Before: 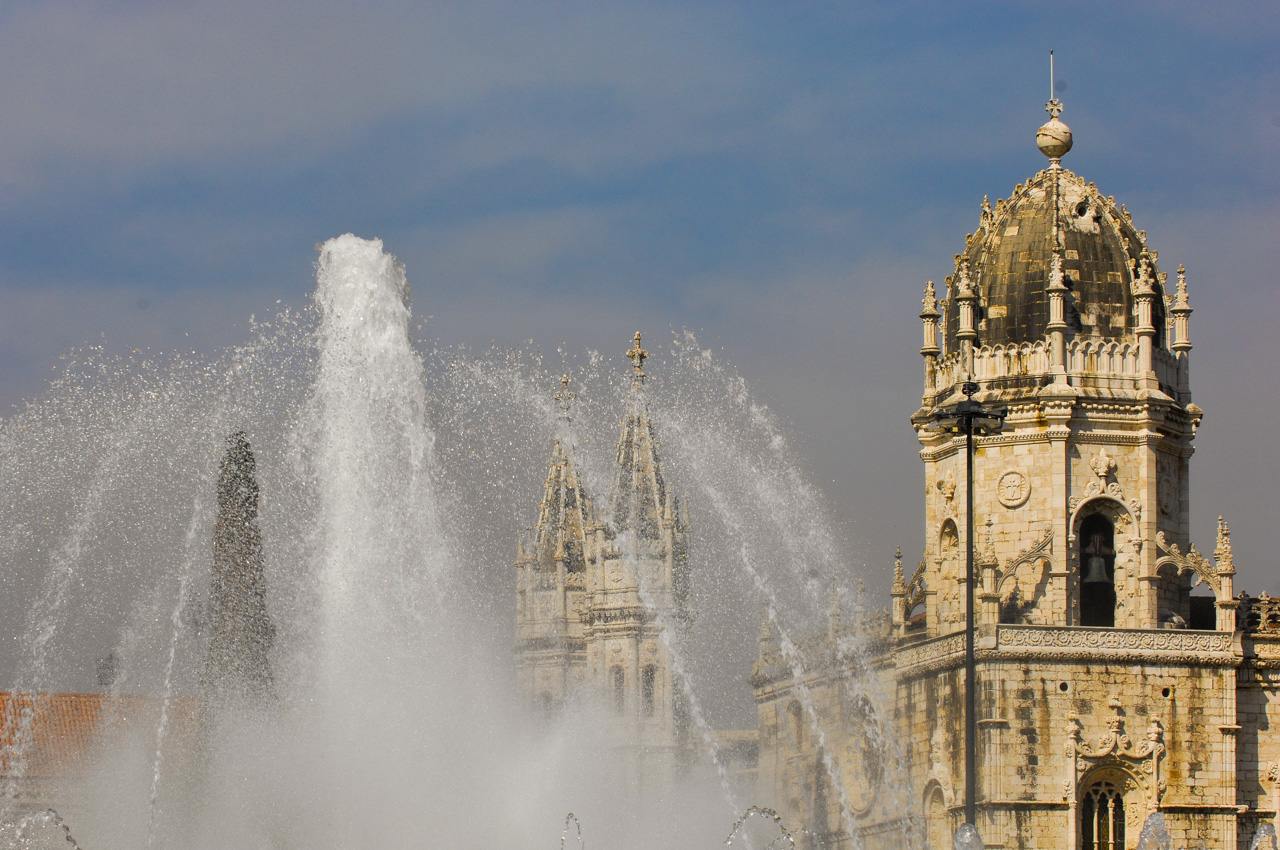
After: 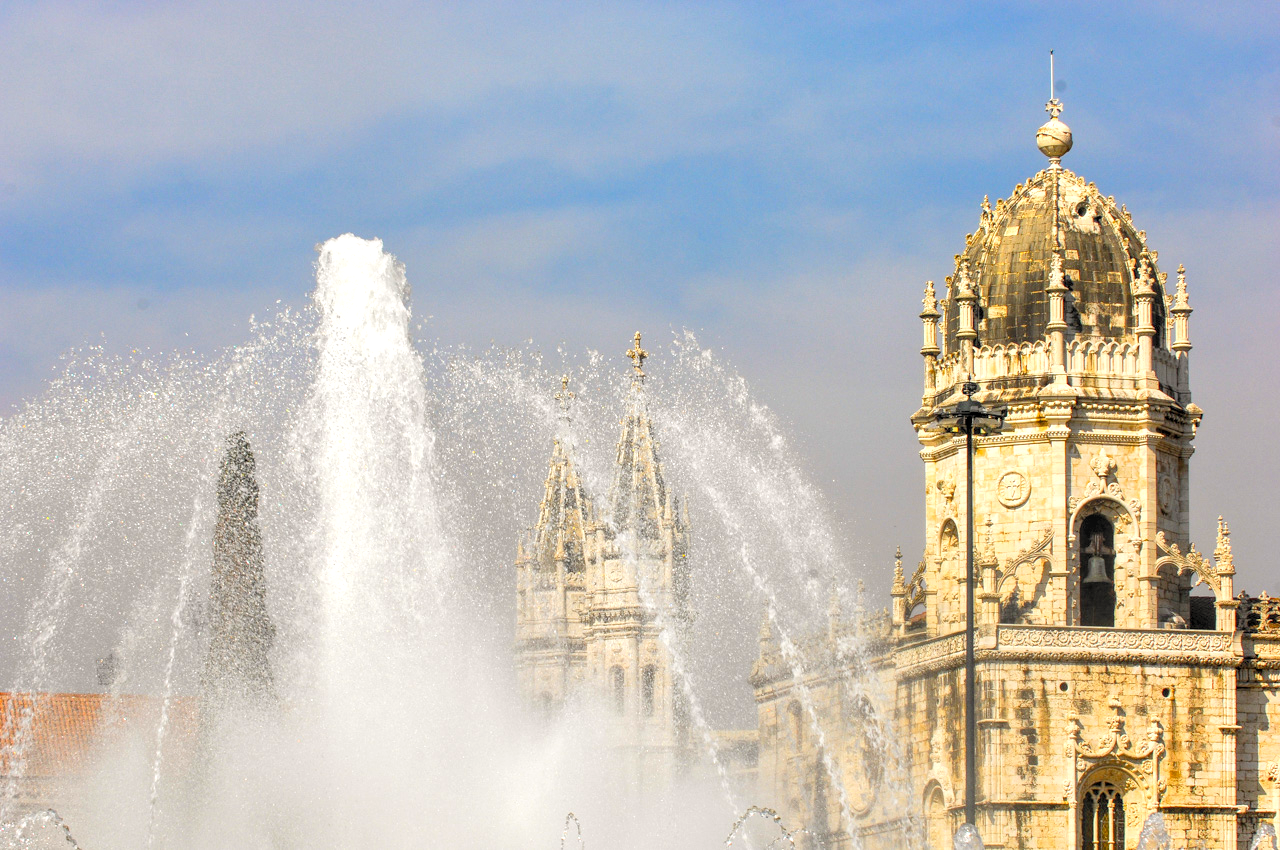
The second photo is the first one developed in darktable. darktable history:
local contrast: on, module defaults
white balance: emerald 1
levels: levels [0.036, 0.364, 0.827]
